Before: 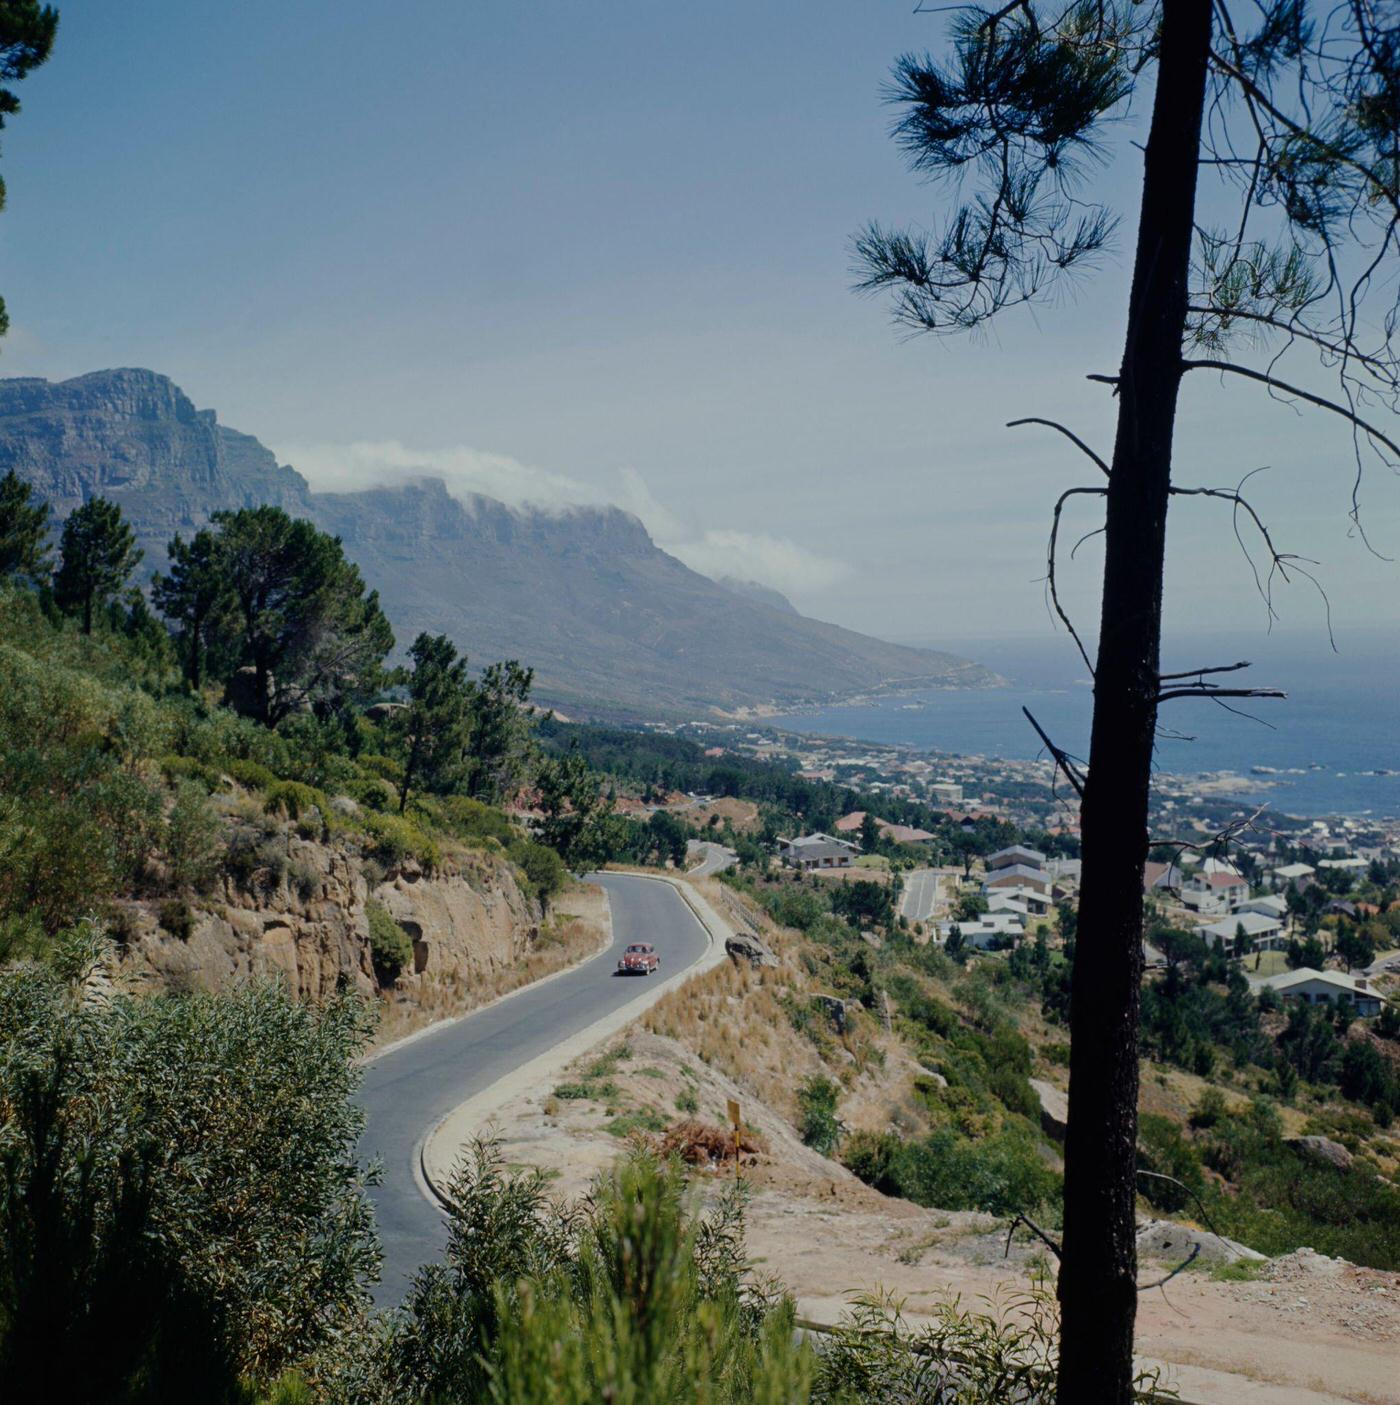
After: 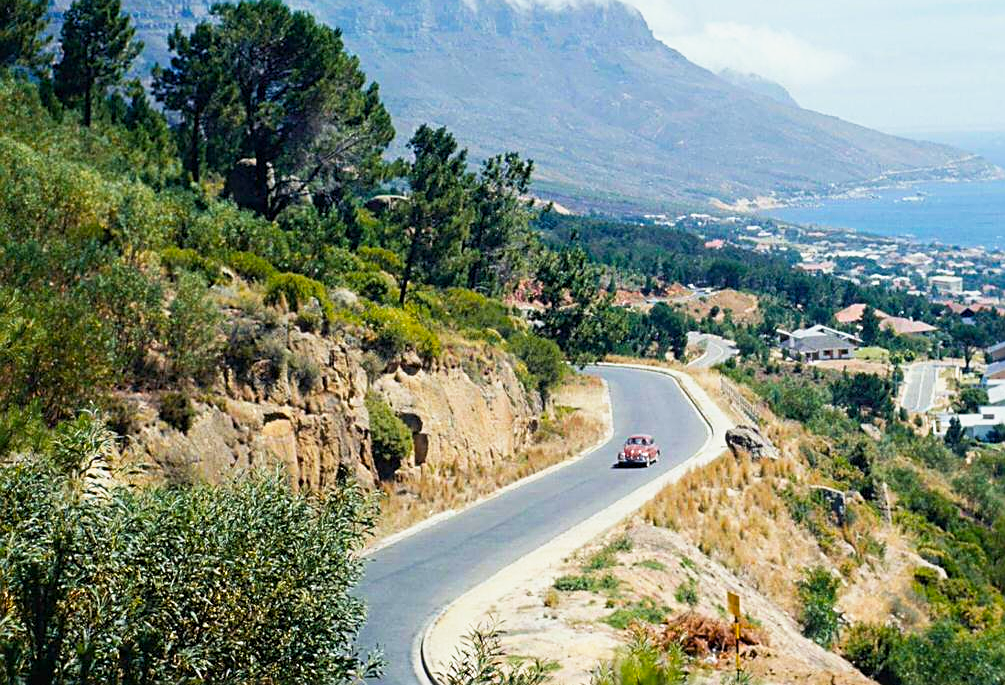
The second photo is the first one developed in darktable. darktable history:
base curve: curves: ch0 [(0, 0) (0.495, 0.917) (1, 1)], preserve colors none
color balance rgb: perceptual saturation grading › global saturation 30.221%, global vibrance 15.18%
sharpen: on, module defaults
crop: top 36.159%, right 28.206%, bottom 15.038%
